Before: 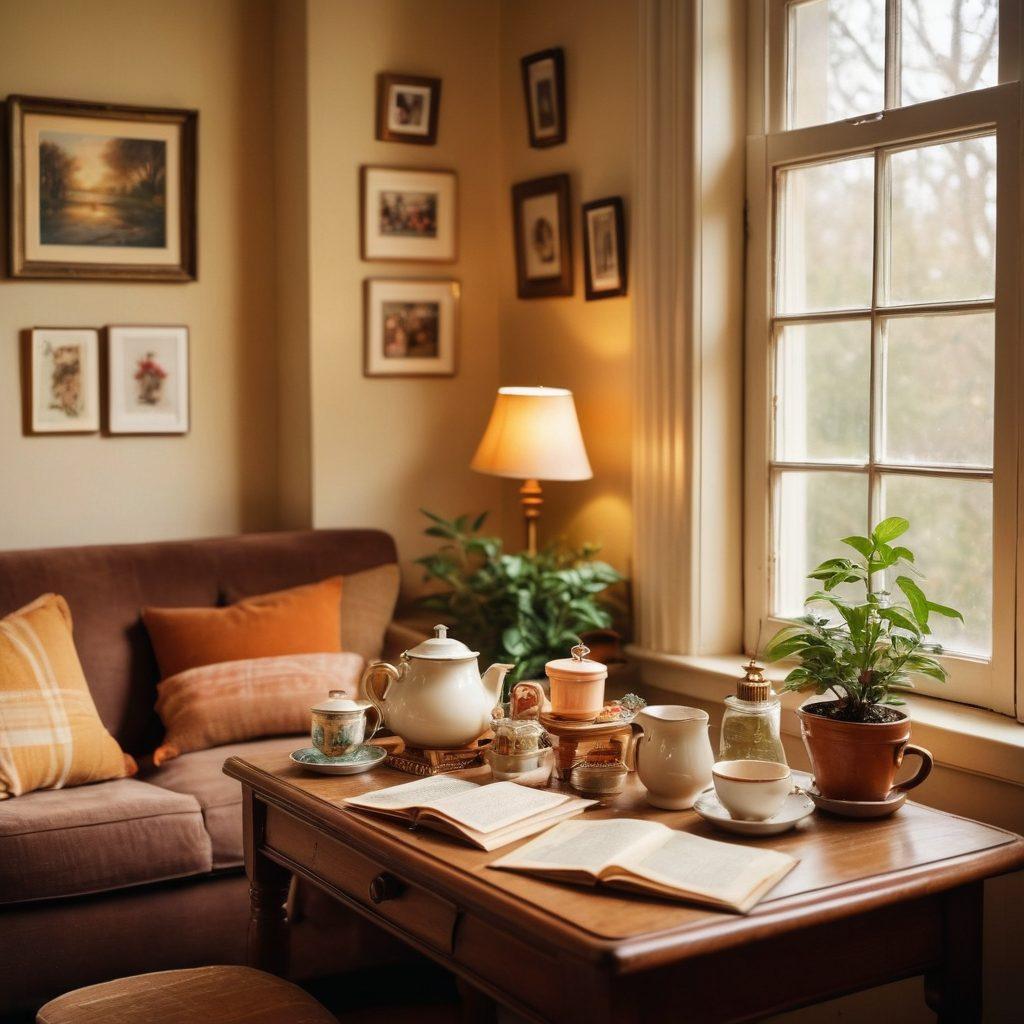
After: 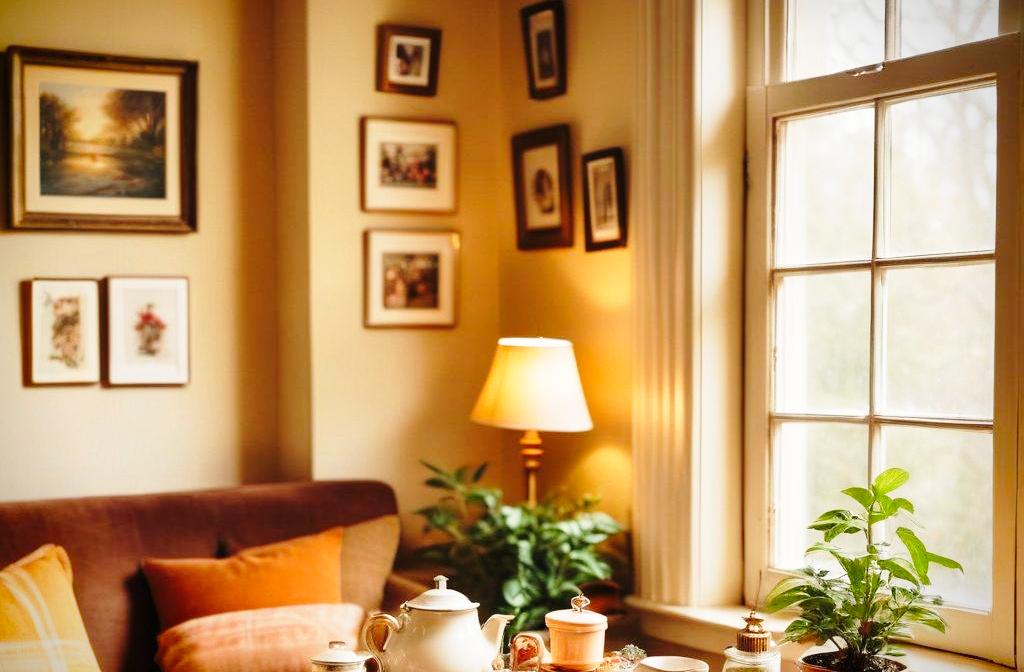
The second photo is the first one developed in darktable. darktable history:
crop and rotate: top 4.848%, bottom 29.503%
base curve: curves: ch0 [(0, 0) (0.028, 0.03) (0.121, 0.232) (0.46, 0.748) (0.859, 0.968) (1, 1)], preserve colors none
vignetting: fall-off start 88.53%, fall-off radius 44.2%, saturation 0.376, width/height ratio 1.161
